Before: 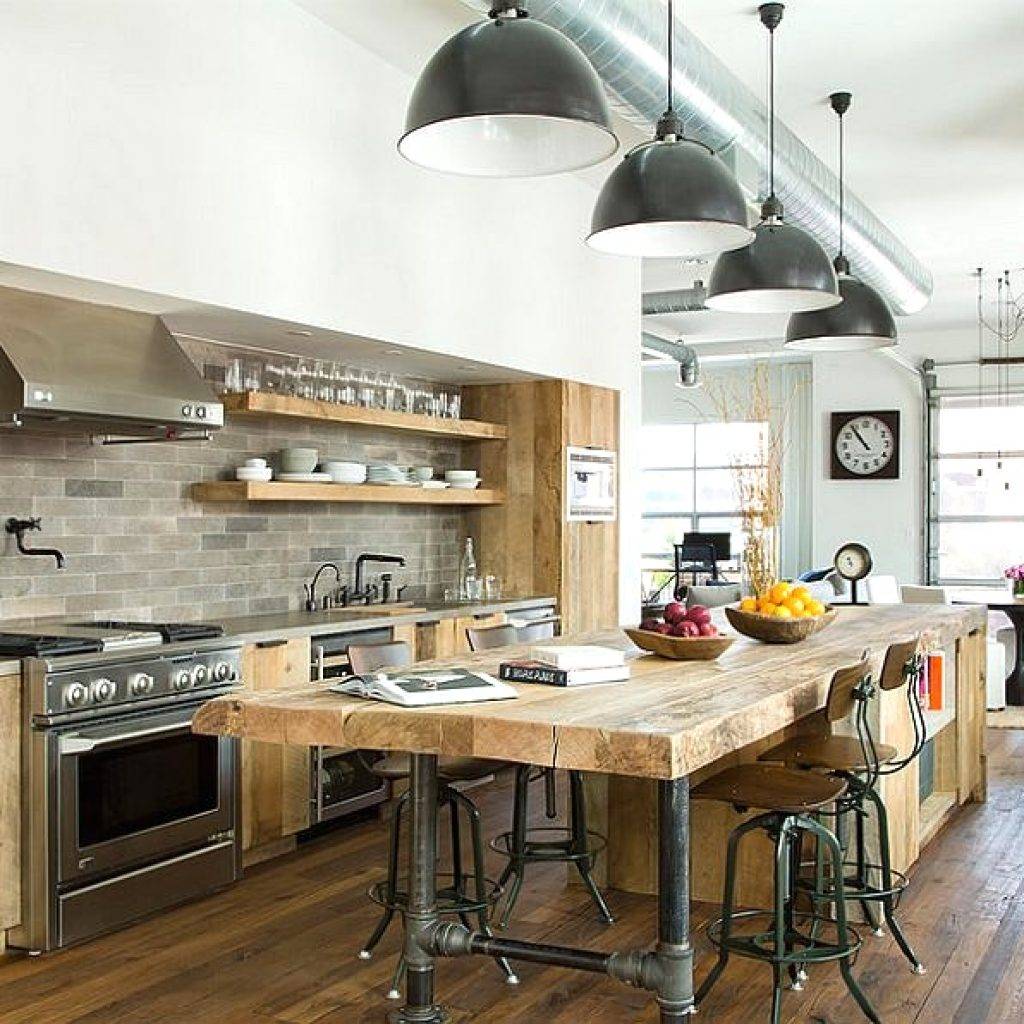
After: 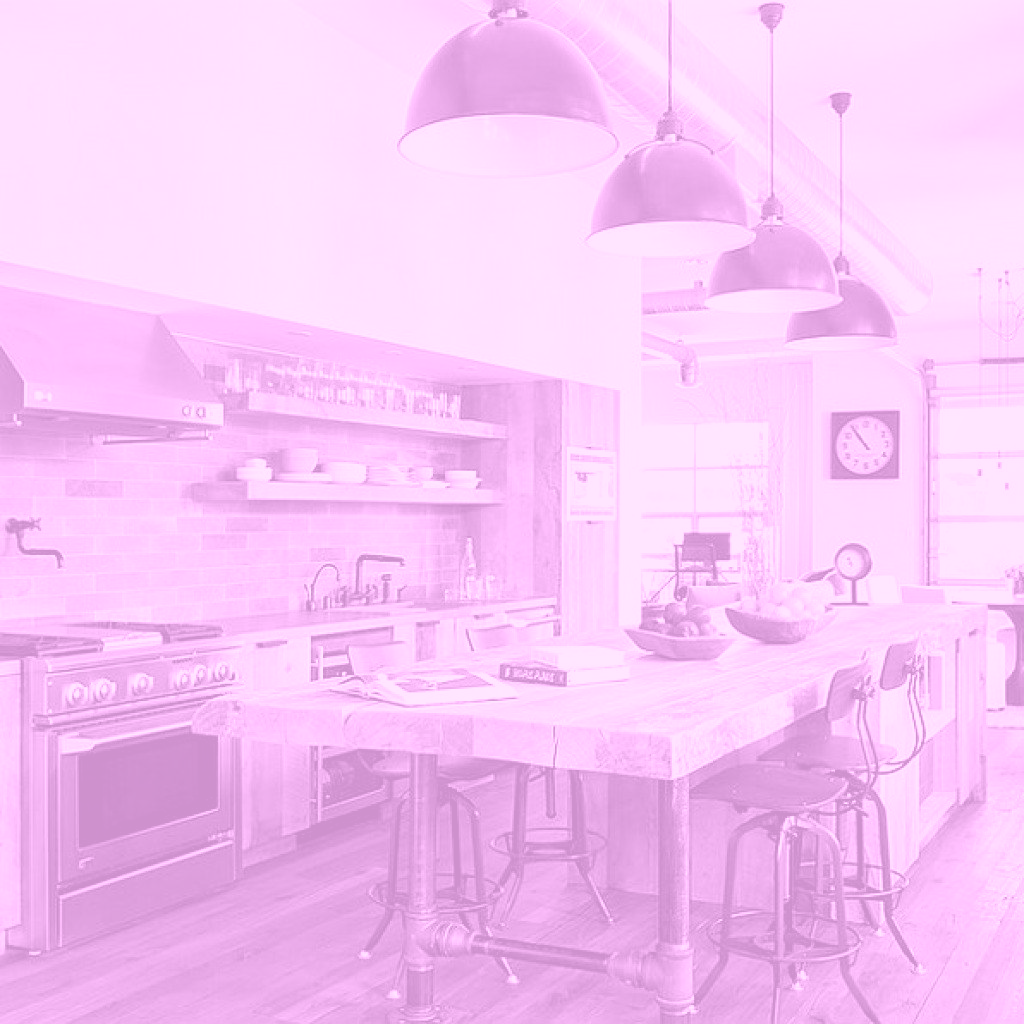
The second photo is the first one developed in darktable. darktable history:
local contrast: mode bilateral grid, contrast 20, coarseness 50, detail 120%, midtone range 0.2
colorize: hue 331.2°, saturation 69%, source mix 30.28%, lightness 69.02%, version 1
